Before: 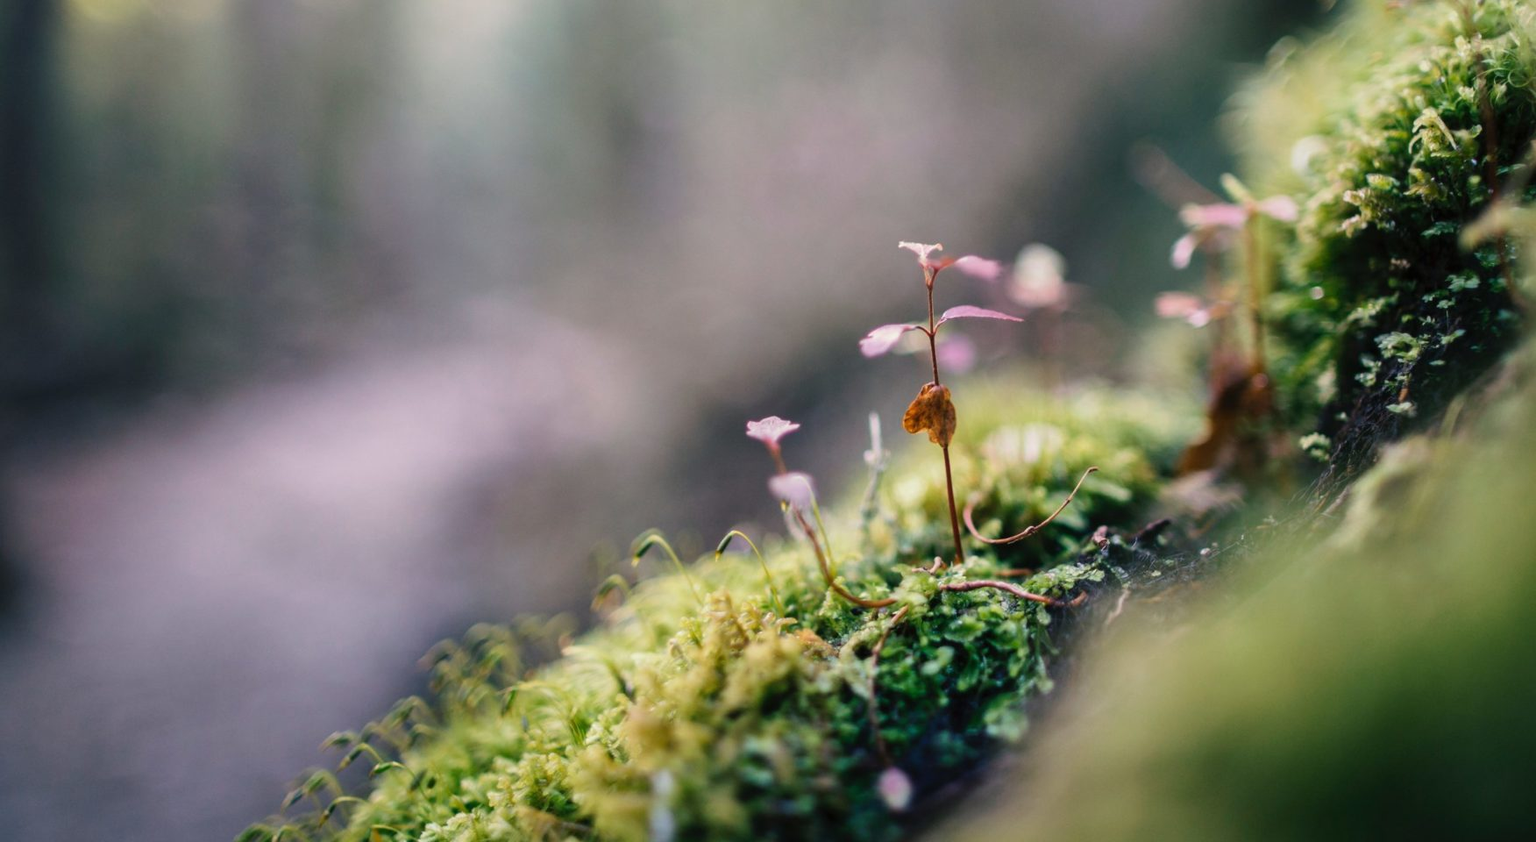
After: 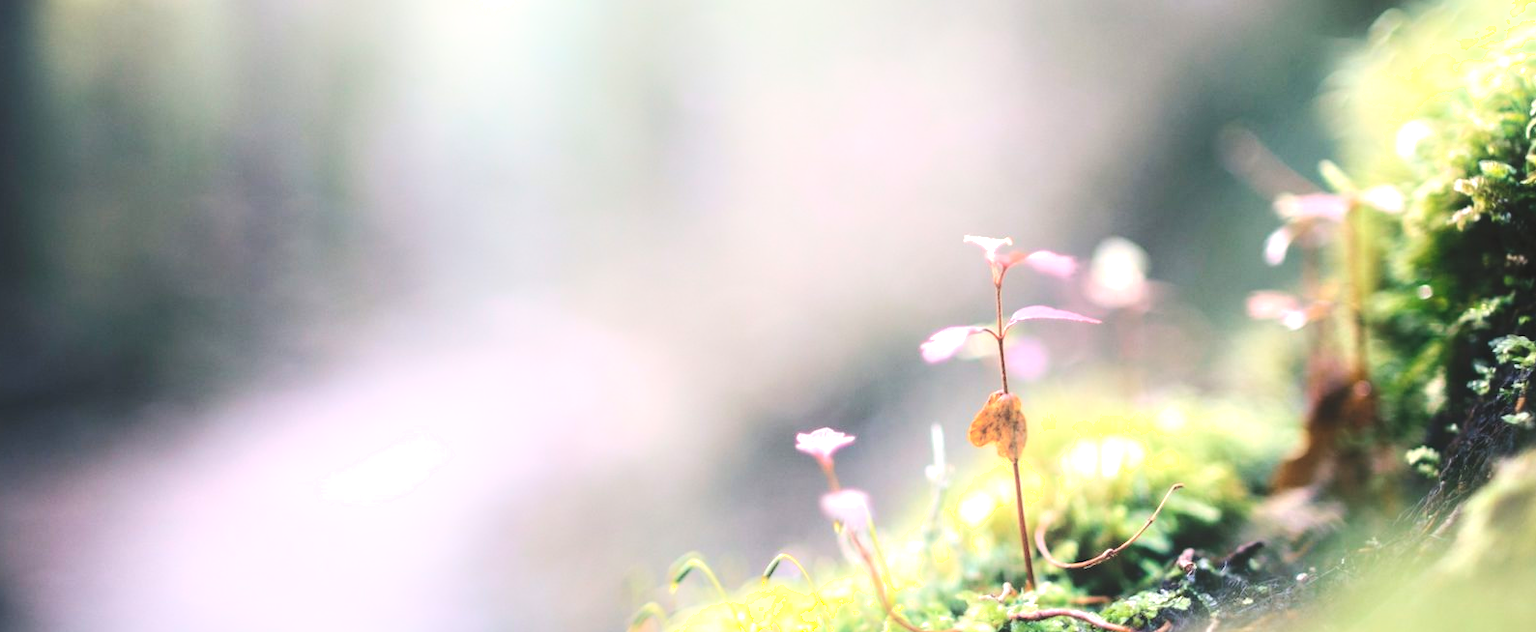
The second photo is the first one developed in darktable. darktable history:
exposure: black level correction -0.006, exposure 1 EV, compensate exposure bias true, compensate highlight preservation false
crop: left 1.615%, top 3.371%, right 7.666%, bottom 28.43%
shadows and highlights: shadows -54.98, highlights 85.81, soften with gaussian
contrast brightness saturation: contrast 0.078, saturation 0.021
